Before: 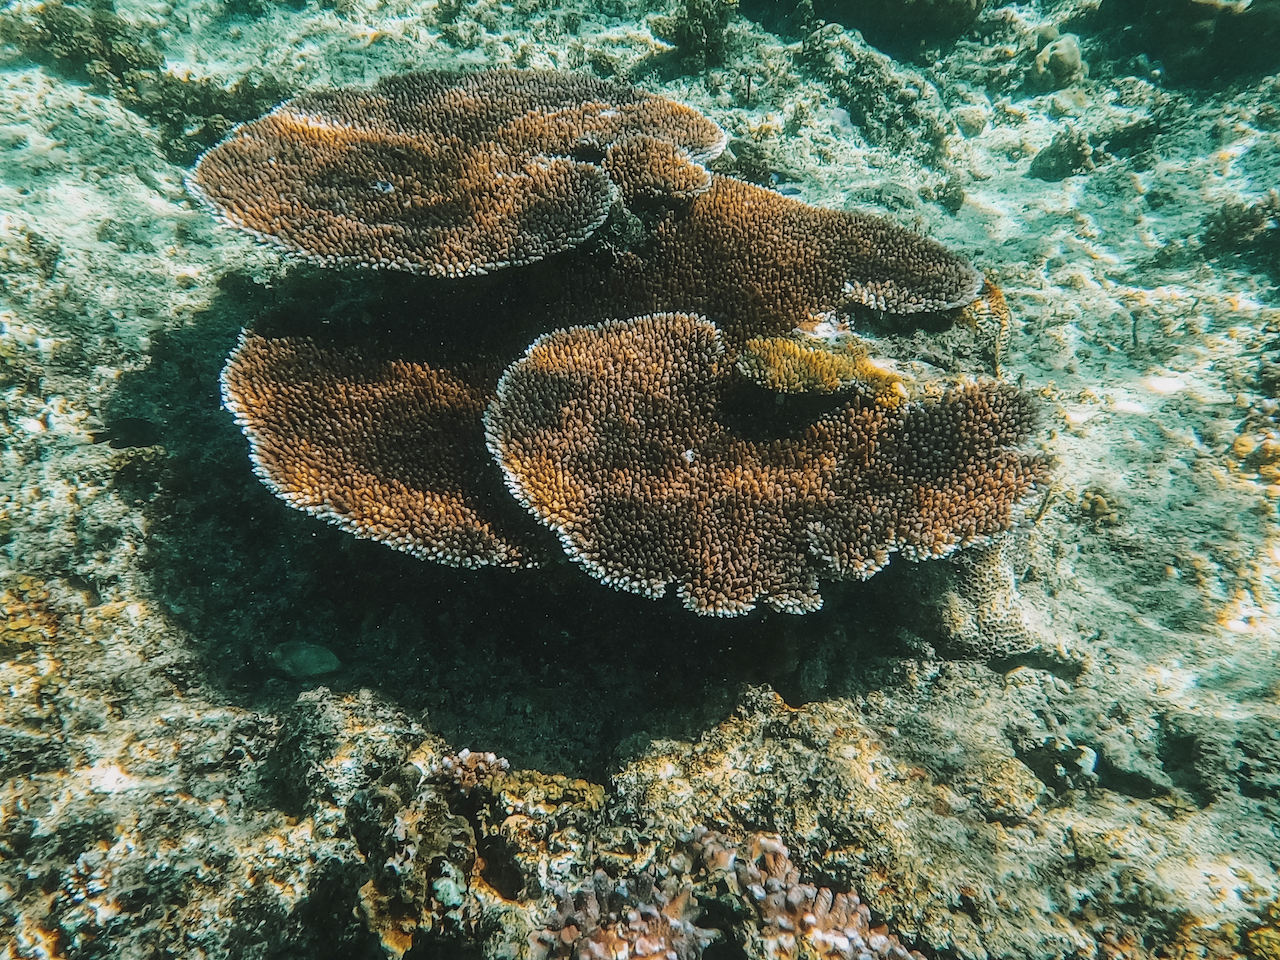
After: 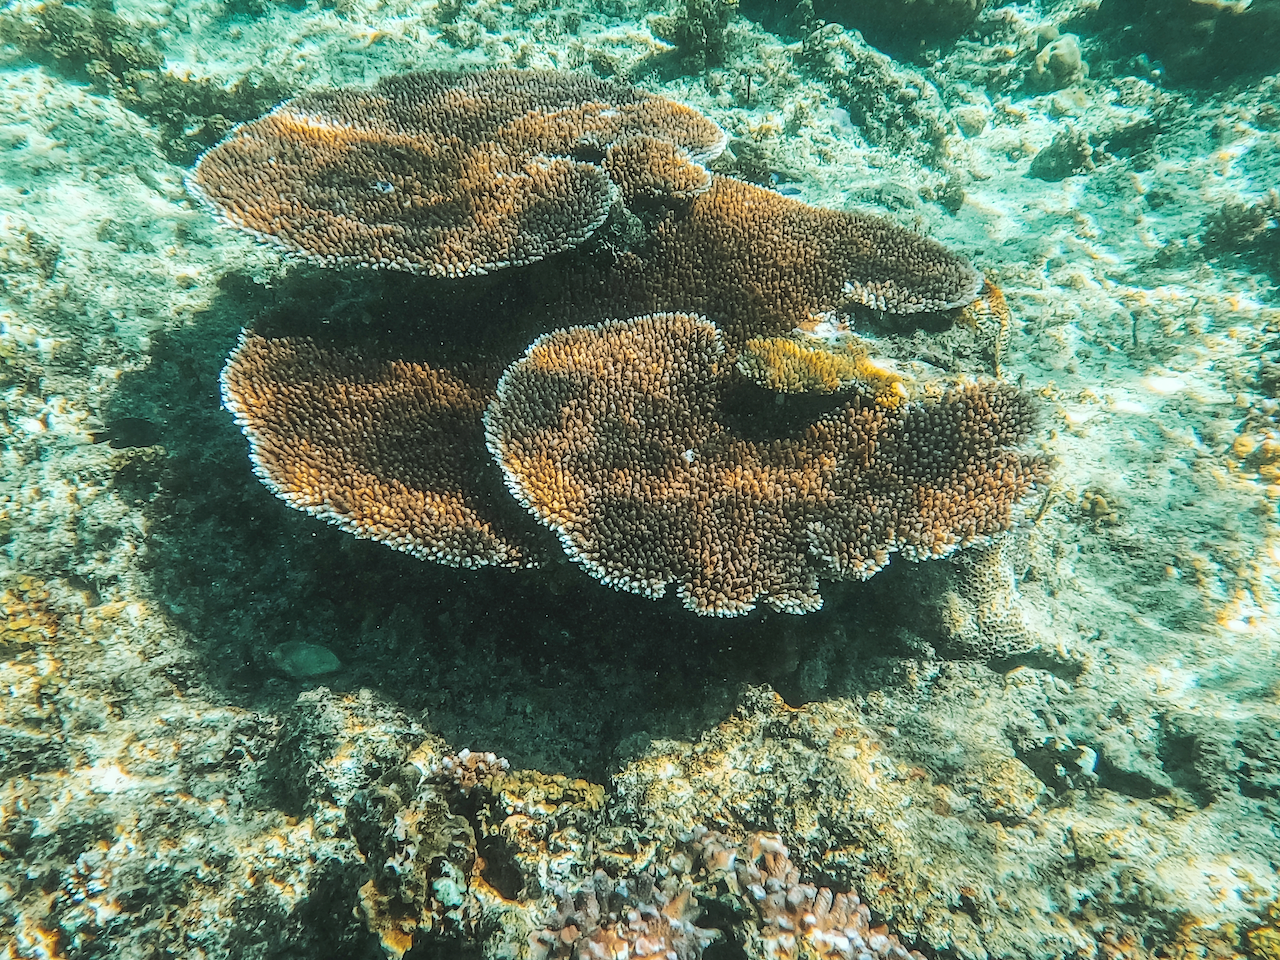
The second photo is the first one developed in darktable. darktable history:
exposure: black level correction 0, exposure 0.2 EV, compensate exposure bias true, compensate highlight preservation false
contrast brightness saturation: brightness 0.145
color correction: highlights a* -6.49, highlights b* 0.507
